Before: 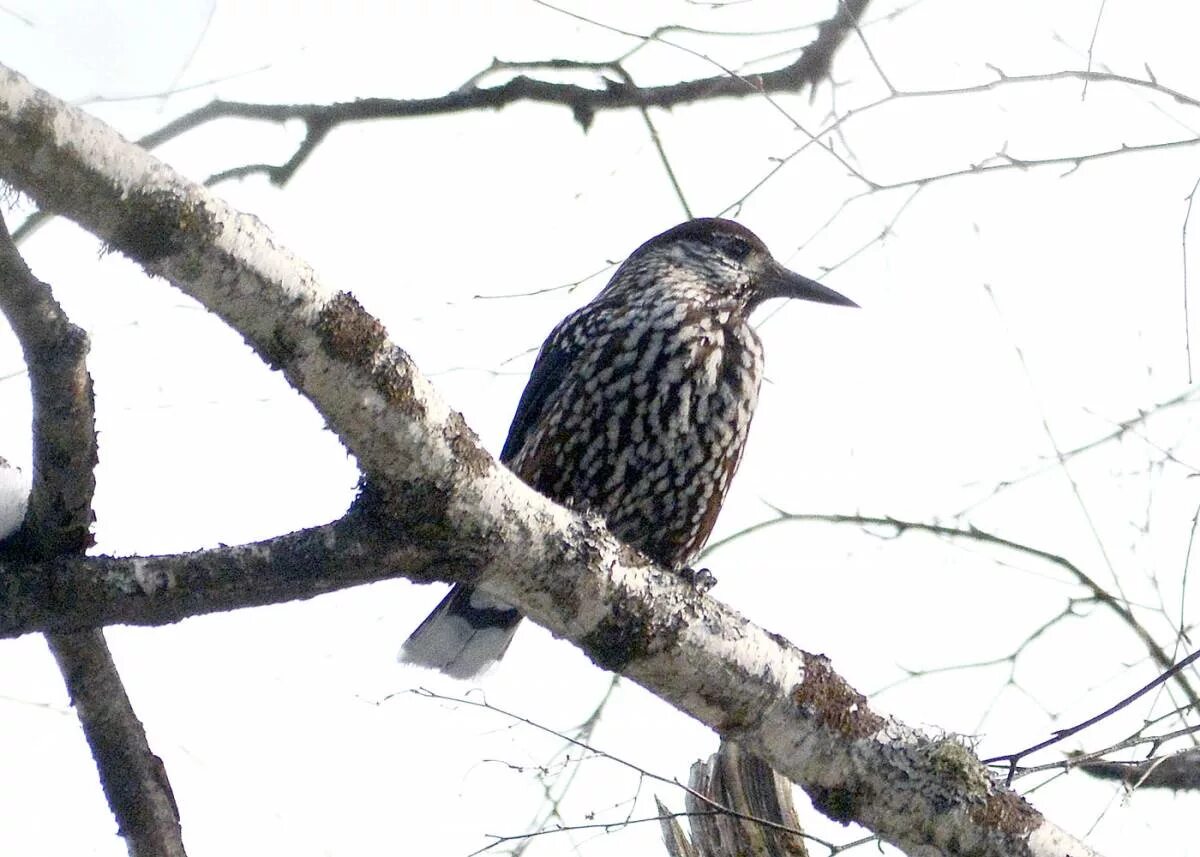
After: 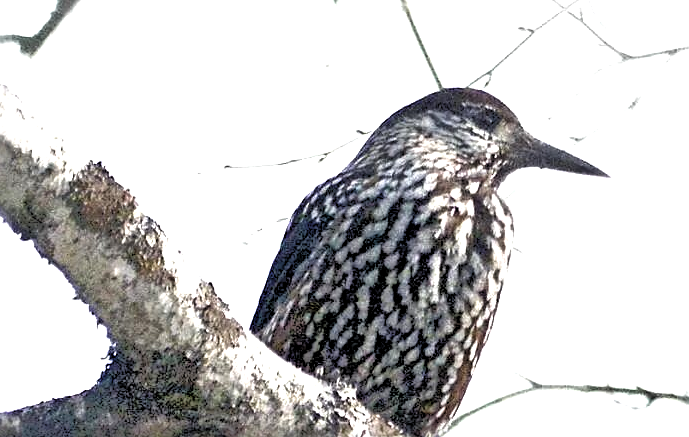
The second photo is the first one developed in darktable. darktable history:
crop: left 20.867%, top 15.238%, right 21.638%, bottom 33.677%
tone equalizer: -8 EV 2 EV, -7 EV 1.99 EV, -6 EV 1.99 EV, -5 EV 1.97 EV, -4 EV 2 EV, -3 EV 1.5 EV, -2 EV 0.979 EV, -1 EV 0.478 EV
sharpen: radius 4.924
levels: levels [0.116, 0.574, 1]
exposure: exposure 0.637 EV, compensate highlight preservation false
